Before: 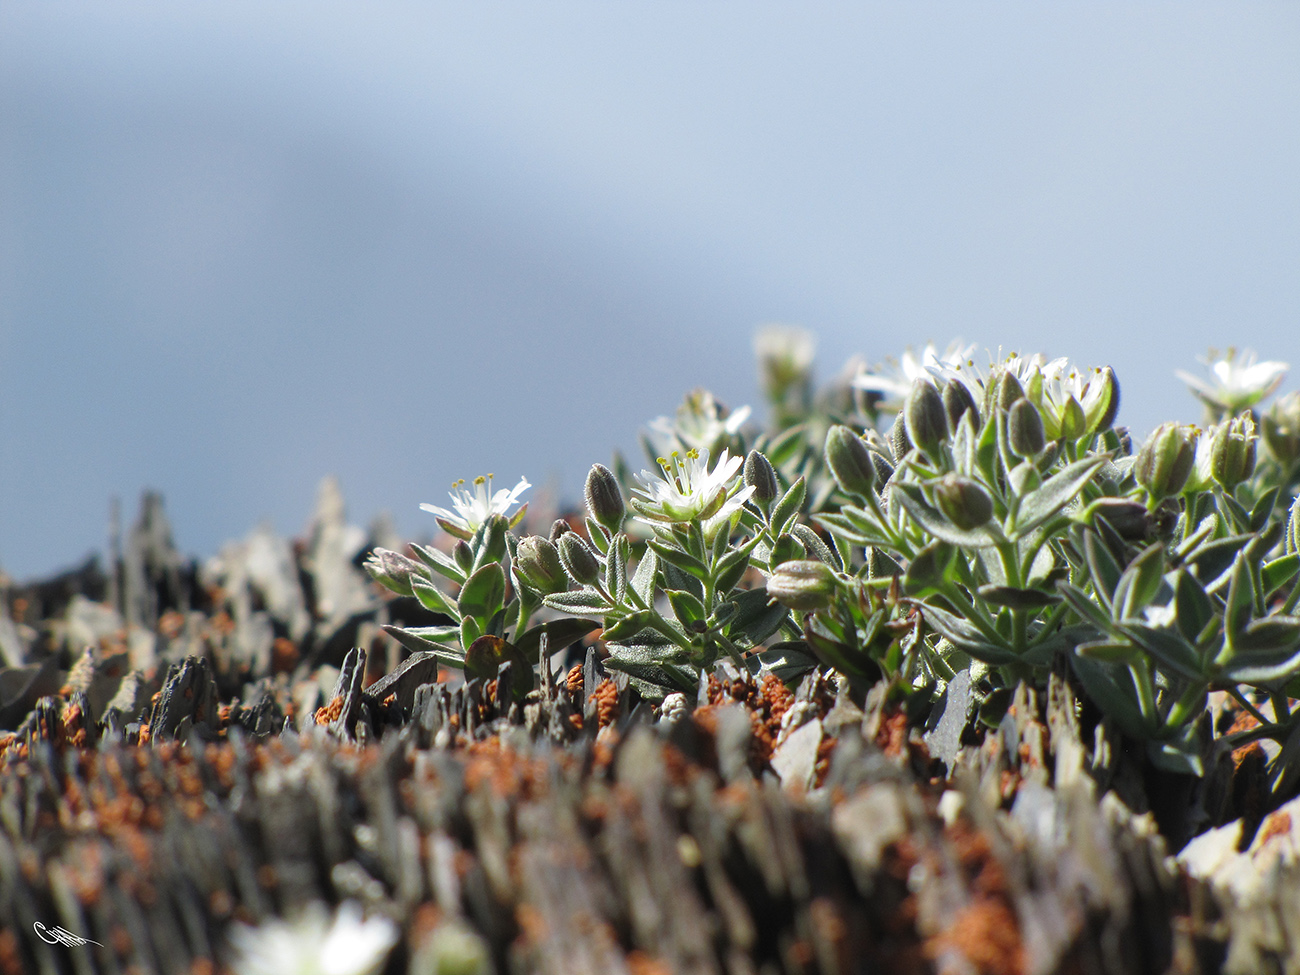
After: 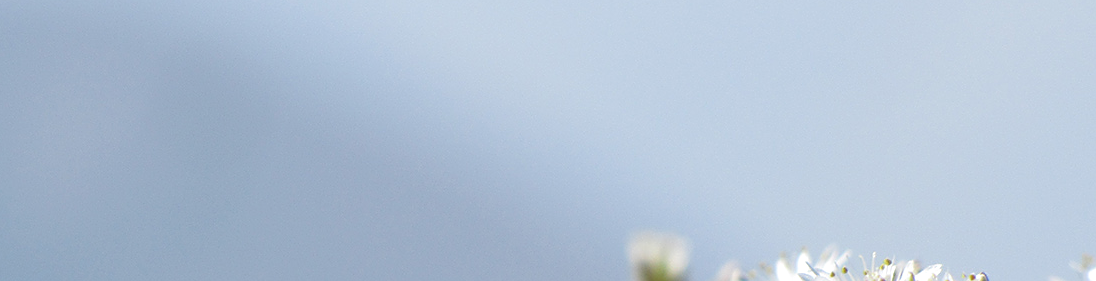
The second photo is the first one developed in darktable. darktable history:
sharpen: on, module defaults
exposure: black level correction -0.004, exposure 0.05 EV, compensate highlight preservation false
contrast brightness saturation: saturation -0.06
crop and rotate: left 9.711%, top 9.709%, right 5.948%, bottom 61.466%
